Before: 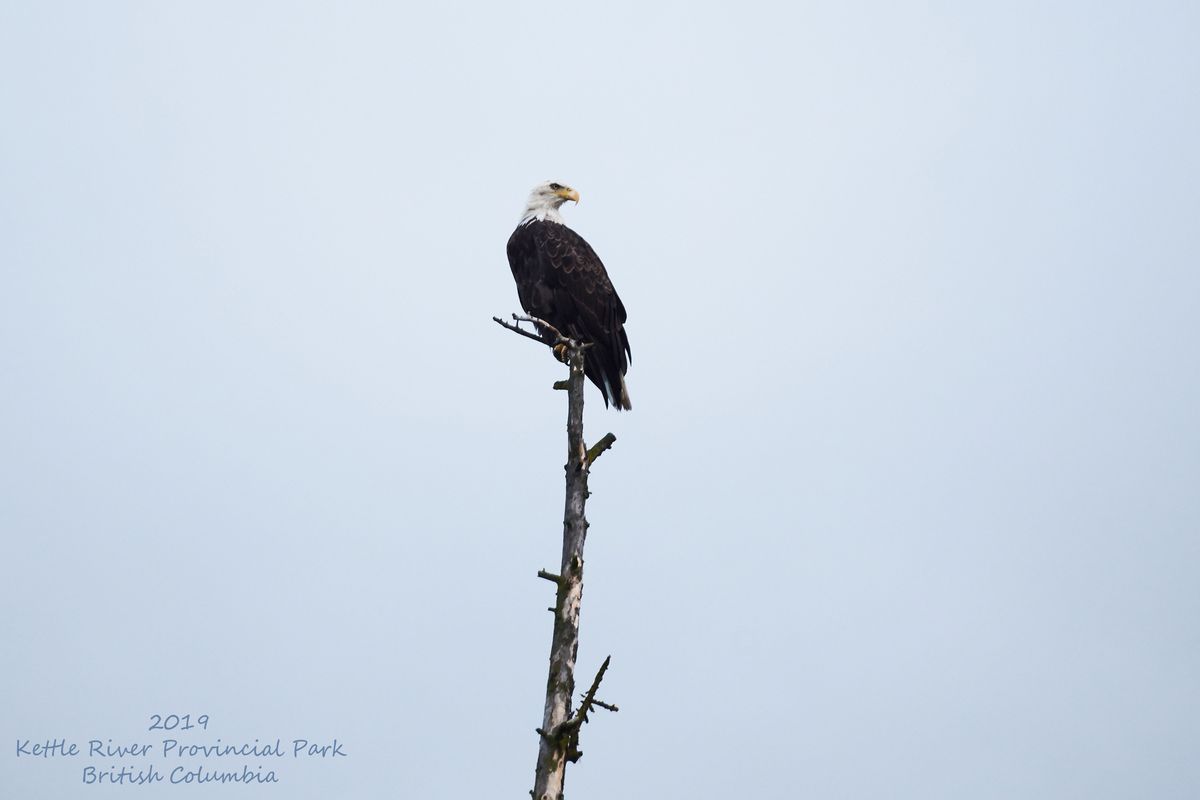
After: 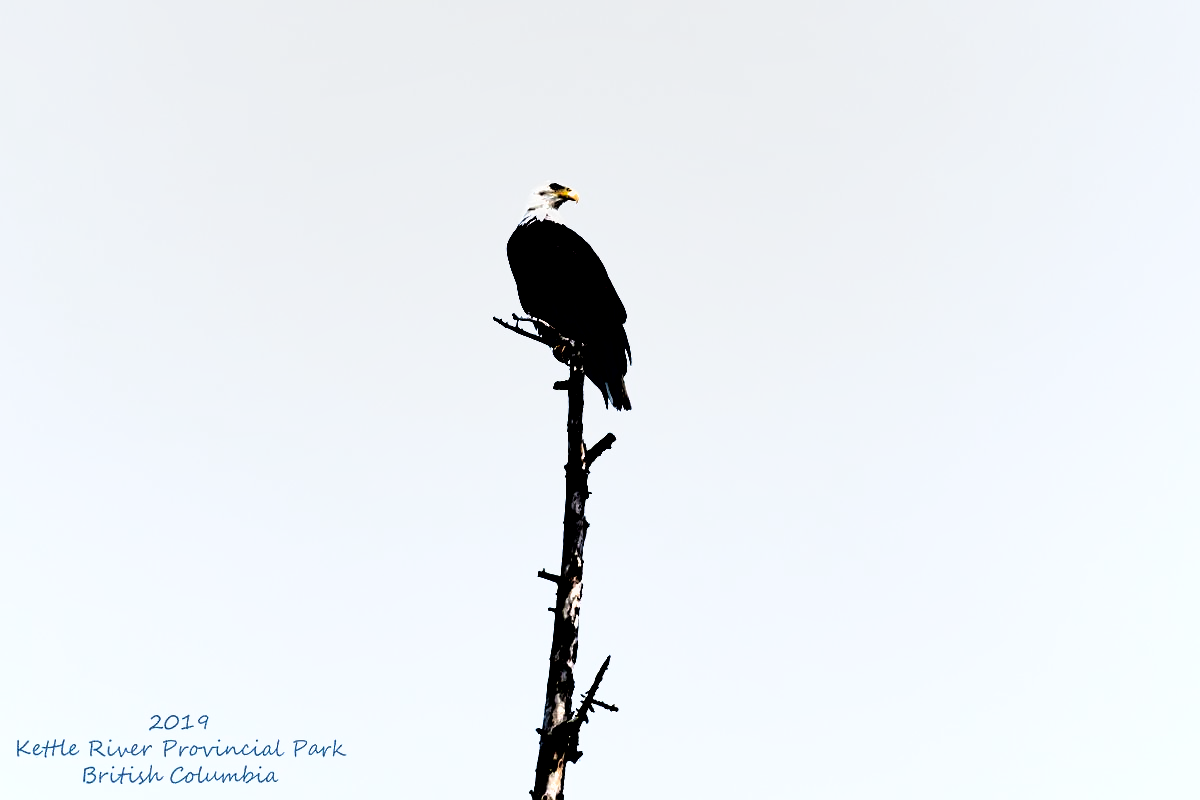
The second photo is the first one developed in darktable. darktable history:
shadows and highlights: radius 265.06, soften with gaussian
exposure: black level correction 0, exposure 1.001 EV, compensate highlight preservation false
